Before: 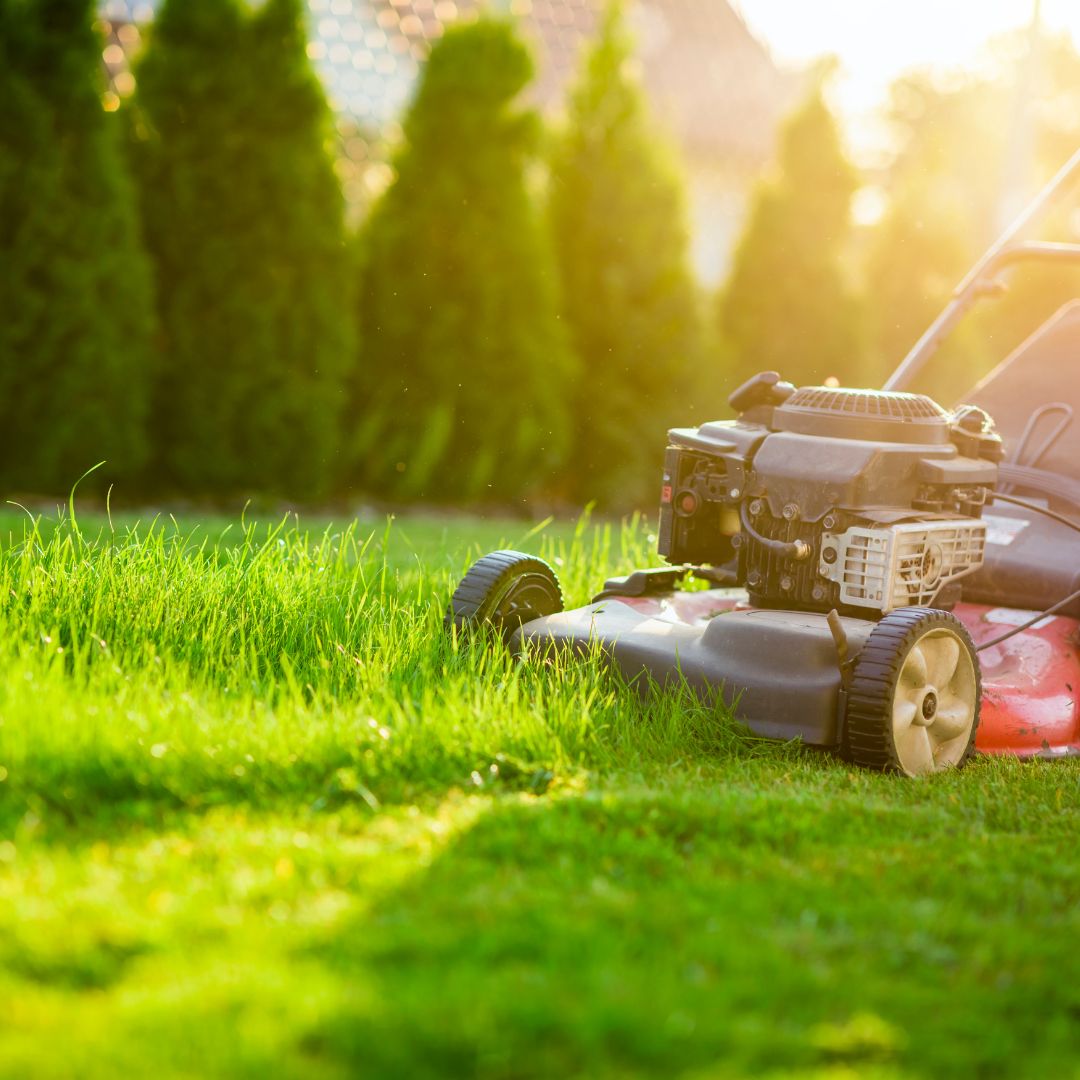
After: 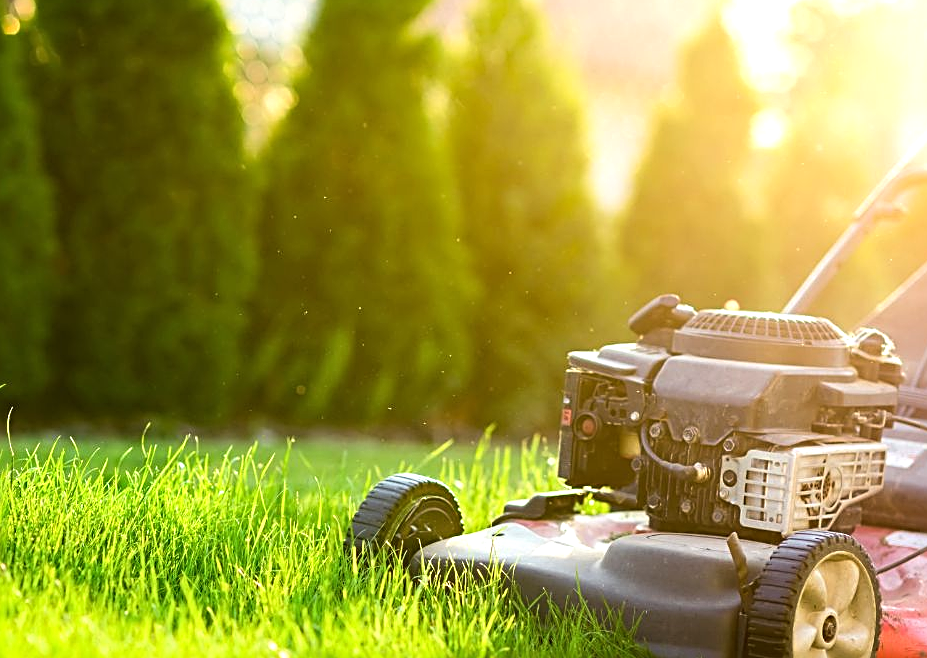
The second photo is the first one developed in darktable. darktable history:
crop and rotate: left 9.336%, top 7.147%, right 4.821%, bottom 31.89%
sharpen: radius 2.544, amount 0.651
tone equalizer: -8 EV -0.442 EV, -7 EV -0.421 EV, -6 EV -0.331 EV, -5 EV -0.191 EV, -3 EV 0.199 EV, -2 EV 0.346 EV, -1 EV 0.384 EV, +0 EV 0.429 EV, edges refinement/feathering 500, mask exposure compensation -1.57 EV, preserve details no
